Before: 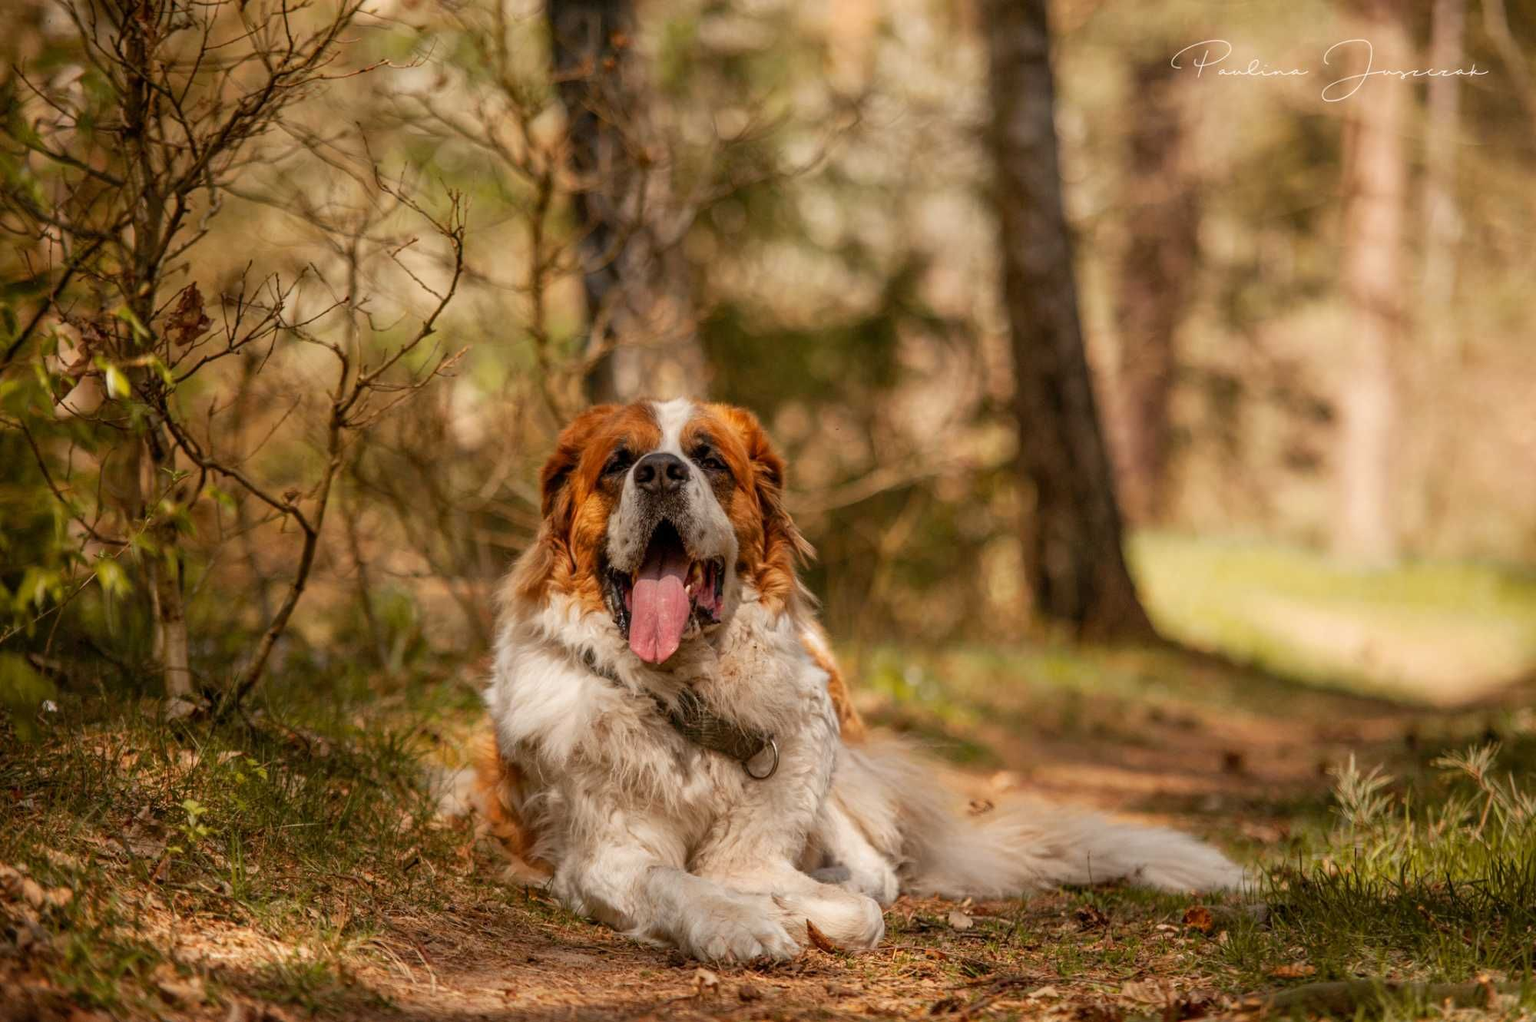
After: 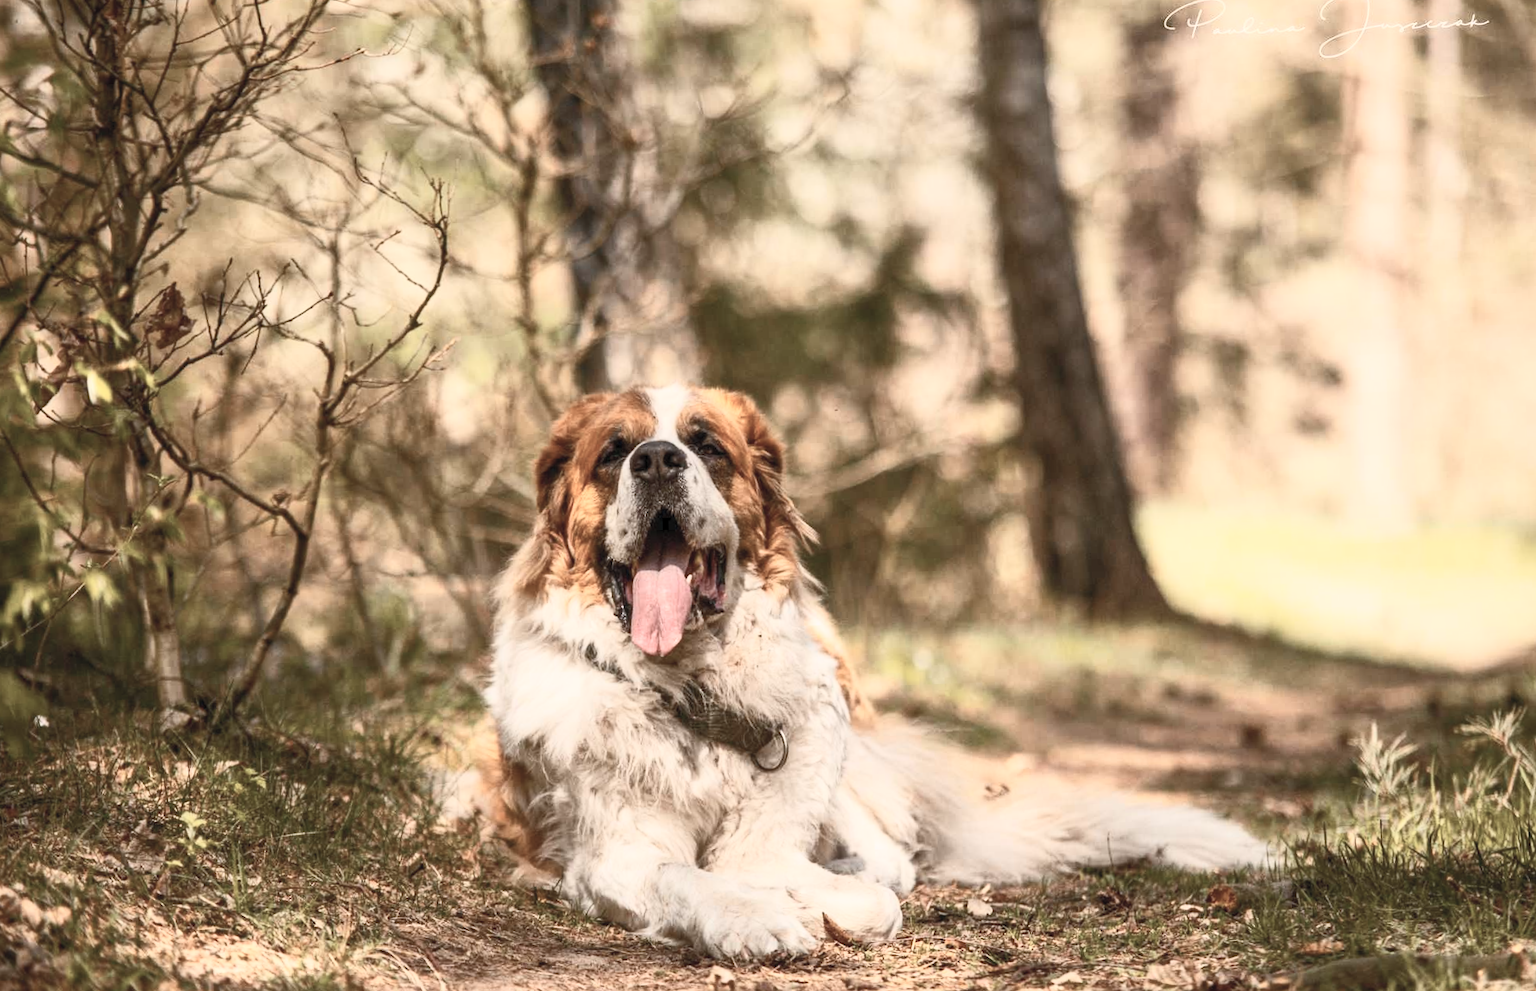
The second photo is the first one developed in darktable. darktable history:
color balance rgb: perceptual saturation grading › global saturation -0.31%, global vibrance -8%, contrast -13%, saturation formula JzAzBz (2021)
rotate and perspective: rotation -2°, crop left 0.022, crop right 0.978, crop top 0.049, crop bottom 0.951
contrast brightness saturation: contrast 0.57, brightness 0.57, saturation -0.34
